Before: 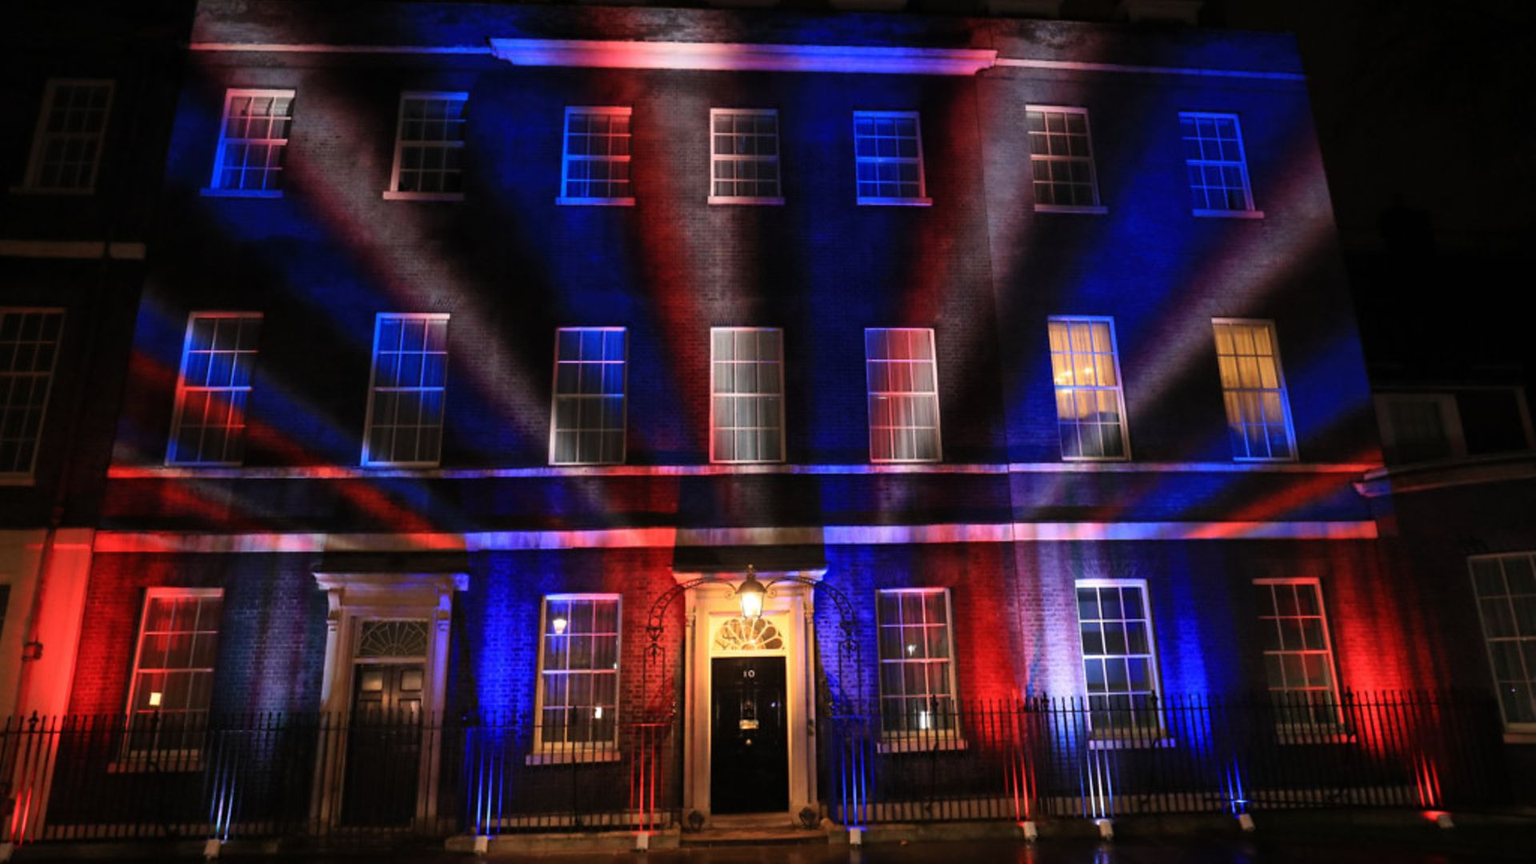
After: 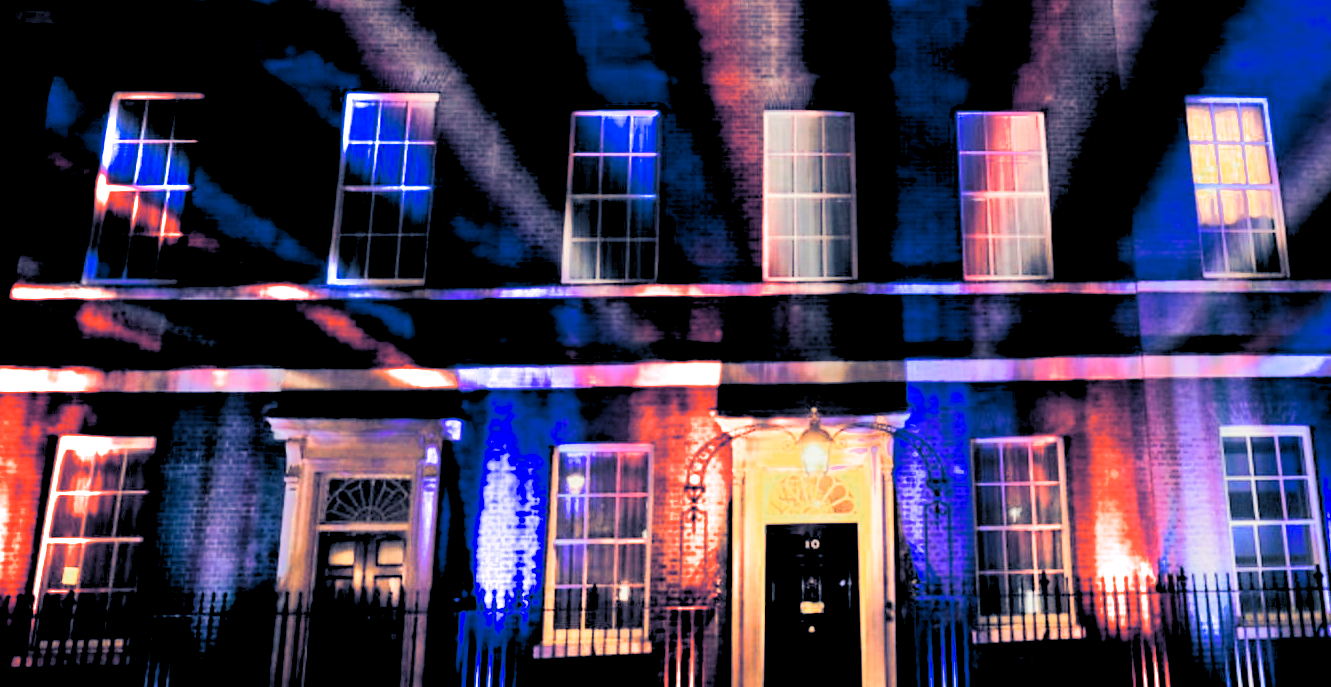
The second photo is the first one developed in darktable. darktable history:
shadows and highlights: radius 264.75, soften with gaussian
rgb levels: preserve colors sum RGB, levels [[0.038, 0.433, 0.934], [0, 0.5, 1], [0, 0.5, 1]]
crop: left 6.488%, top 27.668%, right 24.183%, bottom 8.656%
split-toning: shadows › hue 226.8°, shadows › saturation 0.84
color zones: curves: ch0 [(0, 0.465) (0.092, 0.596) (0.289, 0.464) (0.429, 0.453) (0.571, 0.464) (0.714, 0.455) (0.857, 0.462) (1, 0.465)]
